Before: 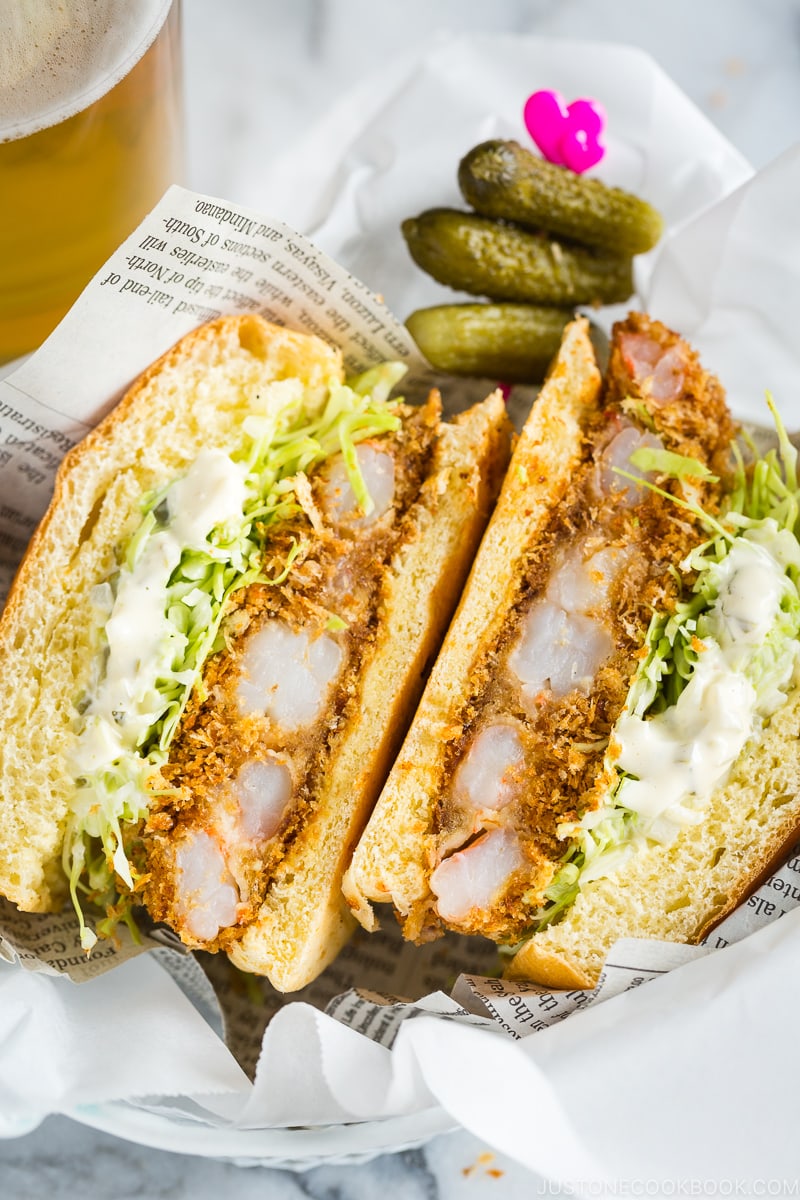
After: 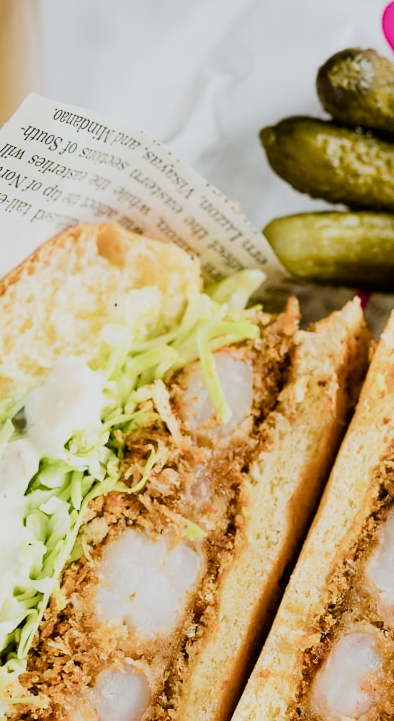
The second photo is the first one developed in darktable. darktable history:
white balance: red 0.986, blue 1.01
crop: left 17.835%, top 7.675%, right 32.881%, bottom 32.213%
color balance rgb: shadows lift › luminance -20%, power › hue 72.24°, highlights gain › luminance 15%, global offset › hue 171.6°, perceptual saturation grading › highlights -30%, perceptual saturation grading › shadows 20%, global vibrance 30%, contrast 10%
filmic rgb: black relative exposure -7.32 EV, white relative exposure 5.09 EV, hardness 3.2
